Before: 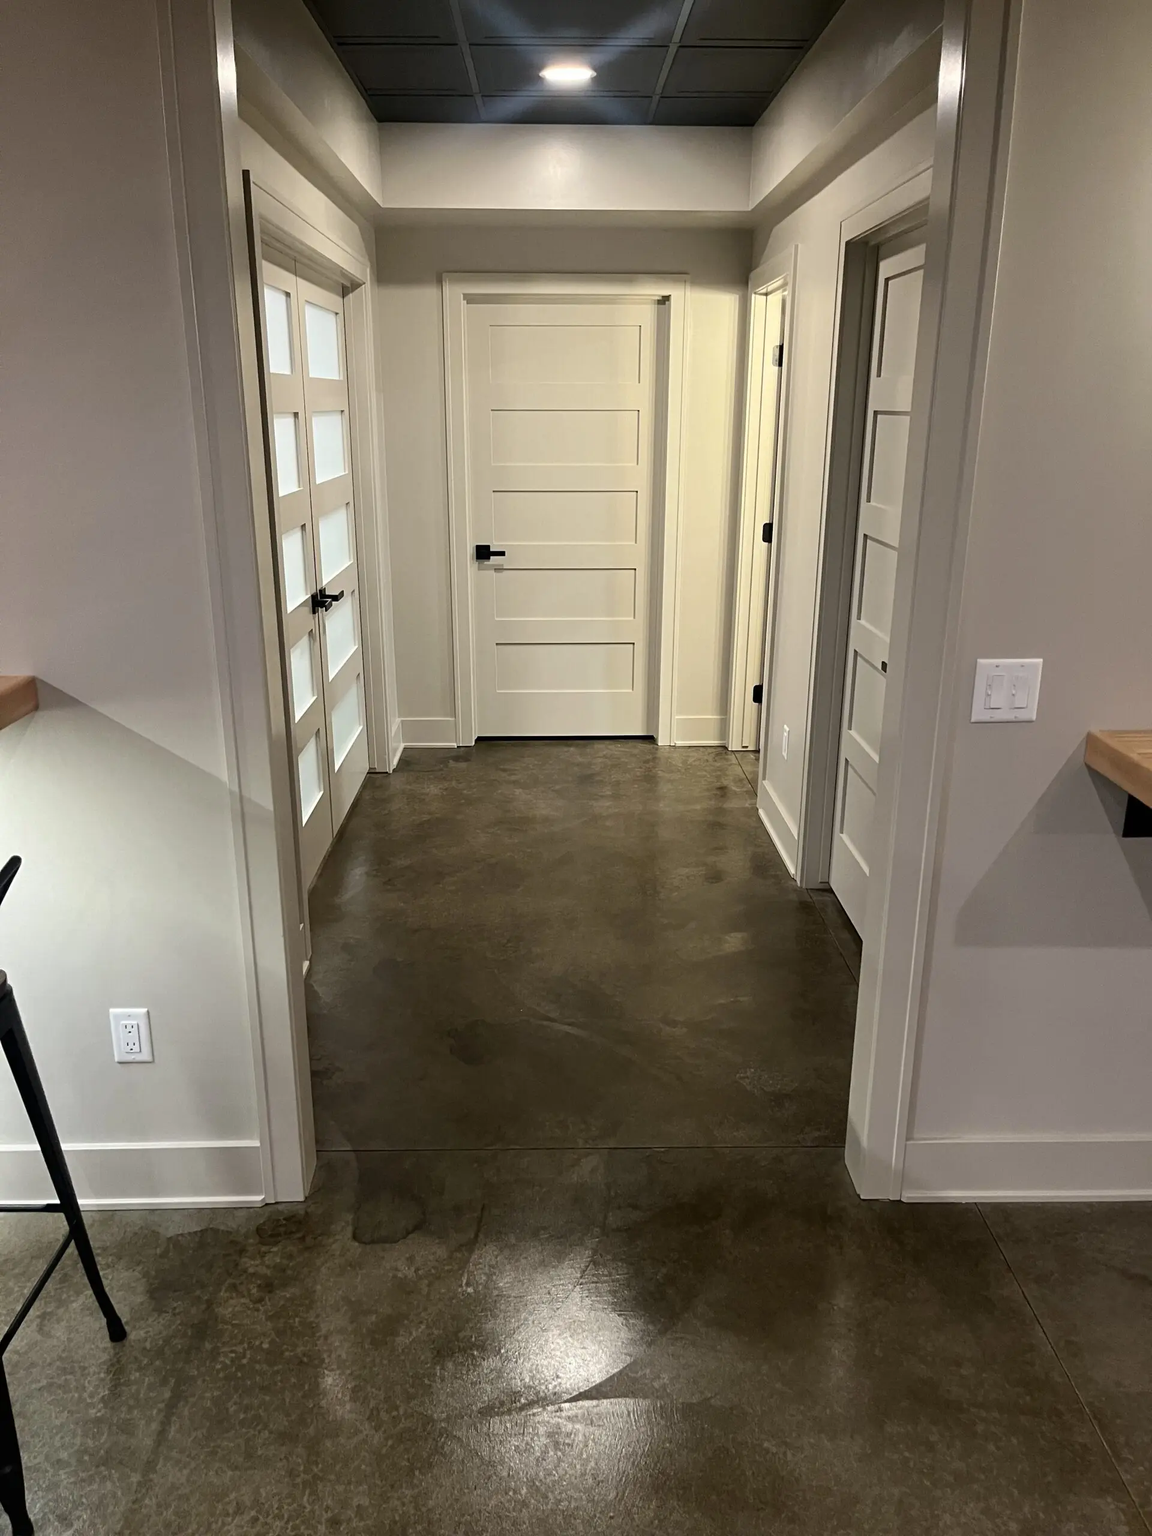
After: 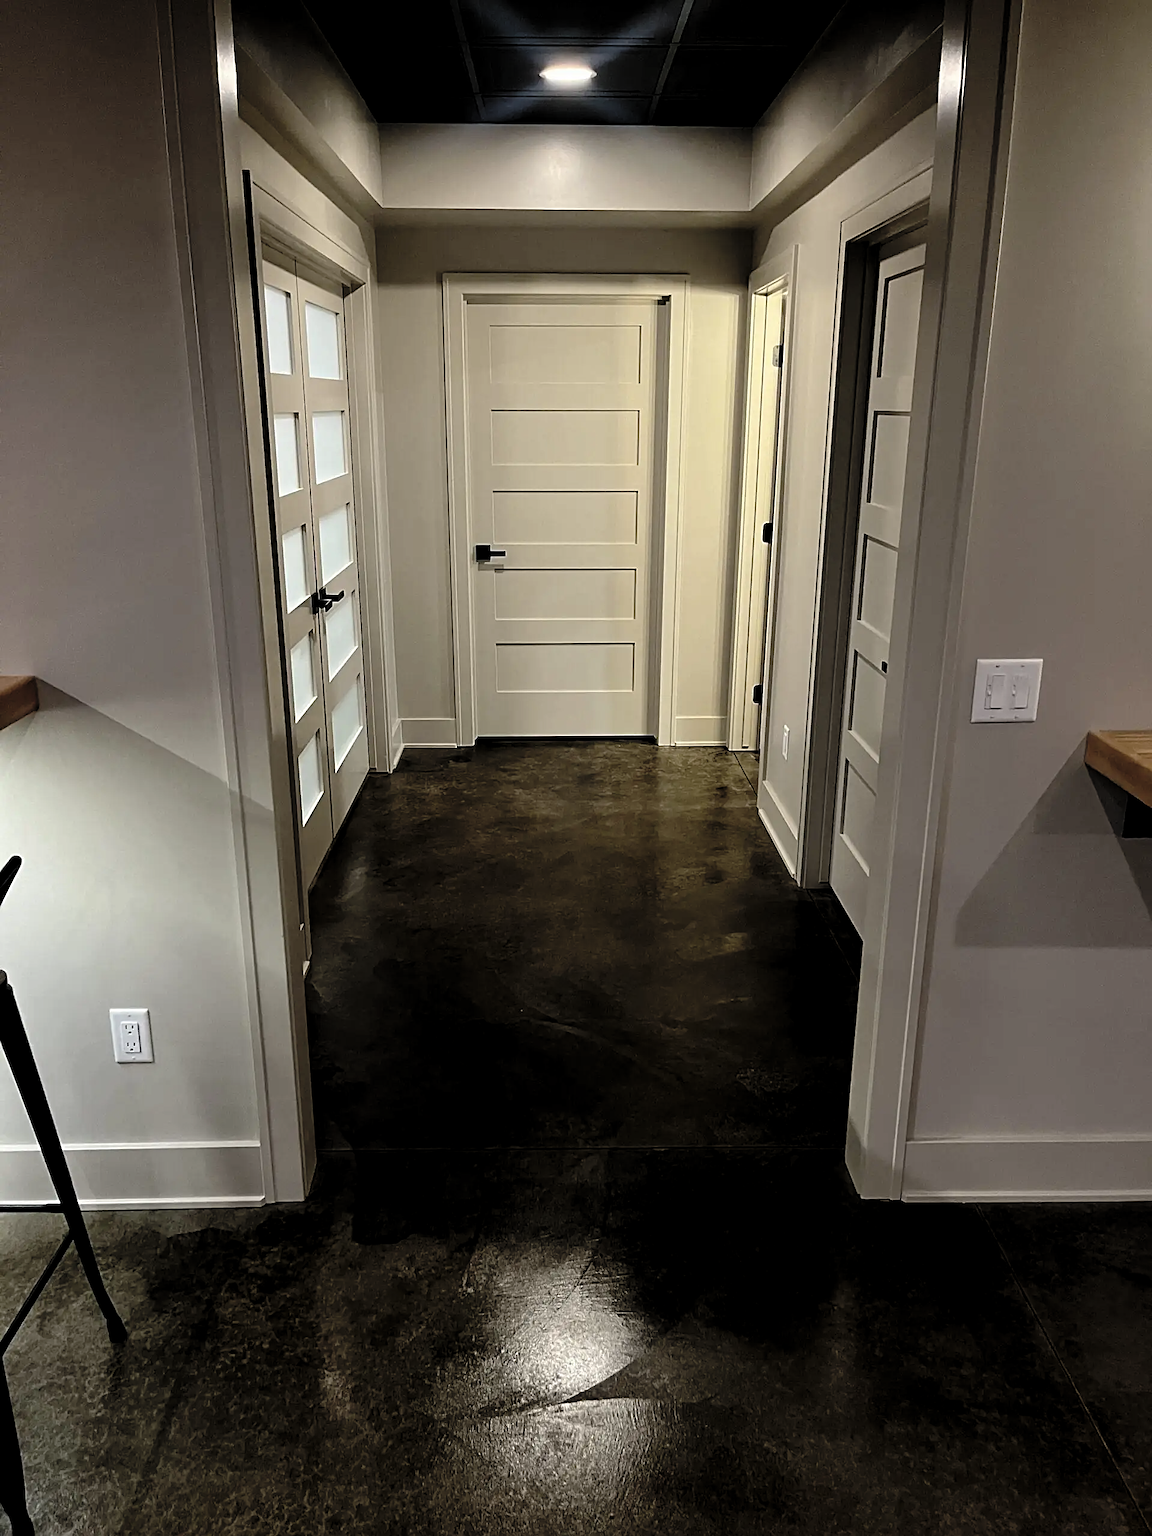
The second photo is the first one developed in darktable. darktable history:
base curve: curves: ch0 [(0, 0) (0.073, 0.04) (0.157, 0.139) (0.492, 0.492) (0.758, 0.758) (1, 1)], preserve colors none
levels: levels [0.116, 0.574, 1]
sharpen: on, module defaults
